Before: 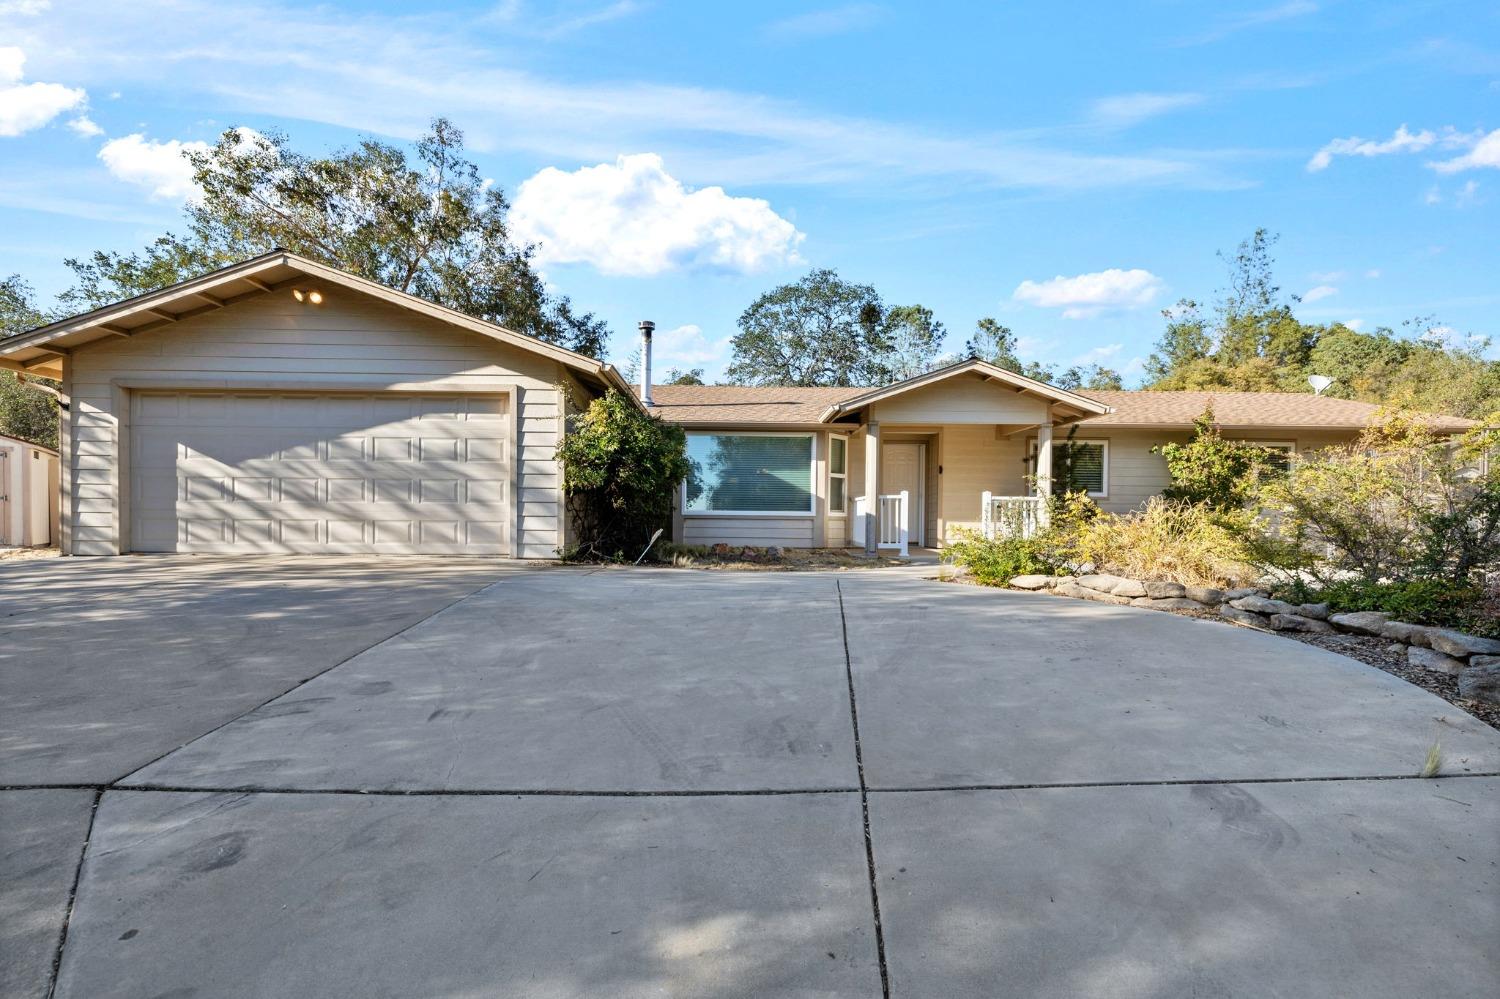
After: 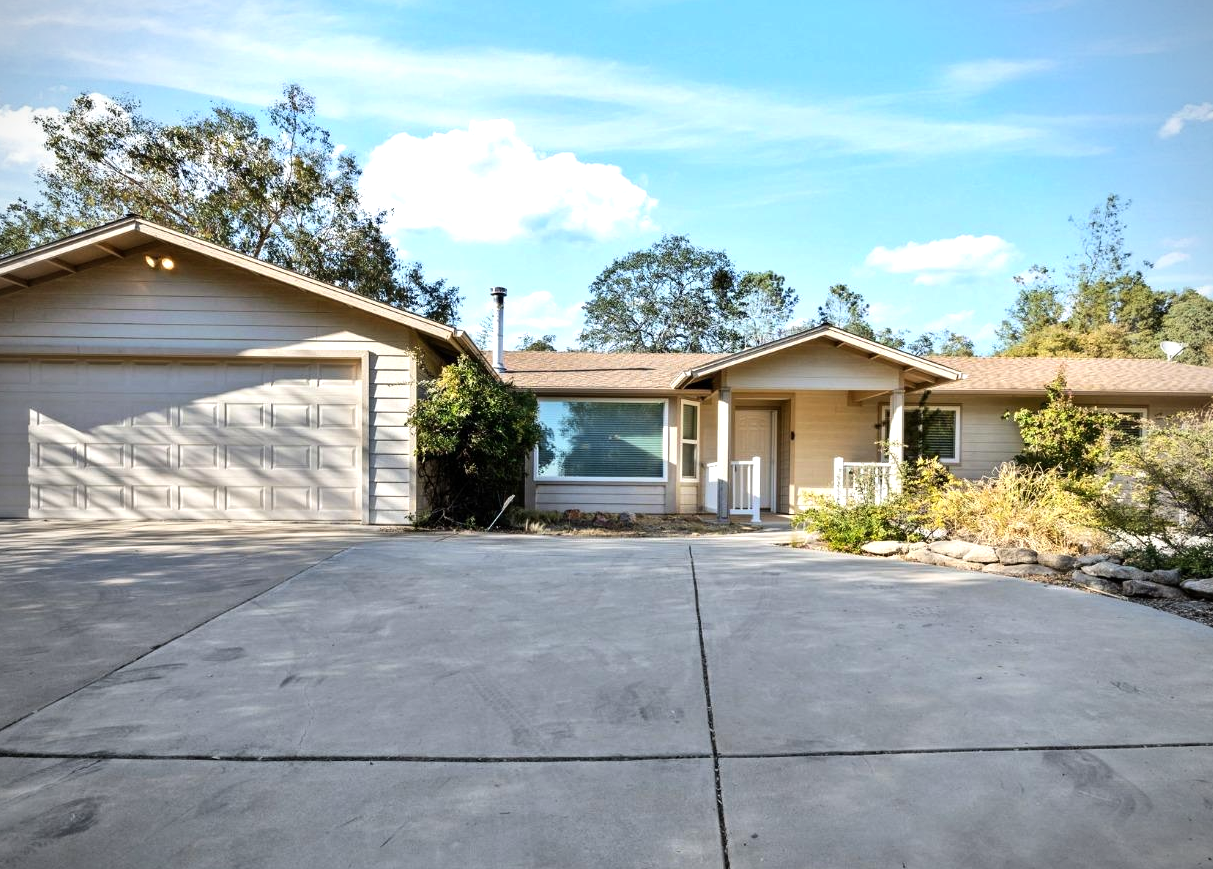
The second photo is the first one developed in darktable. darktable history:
tone equalizer: -8 EV -0.417 EV, -7 EV -0.389 EV, -6 EV -0.333 EV, -5 EV -0.222 EV, -3 EV 0.222 EV, -2 EV 0.333 EV, -1 EV 0.389 EV, +0 EV 0.417 EV, edges refinement/feathering 500, mask exposure compensation -1.57 EV, preserve details no
crop: left 9.929%, top 3.475%, right 9.188%, bottom 9.529%
vignetting: fall-off start 79.88%
